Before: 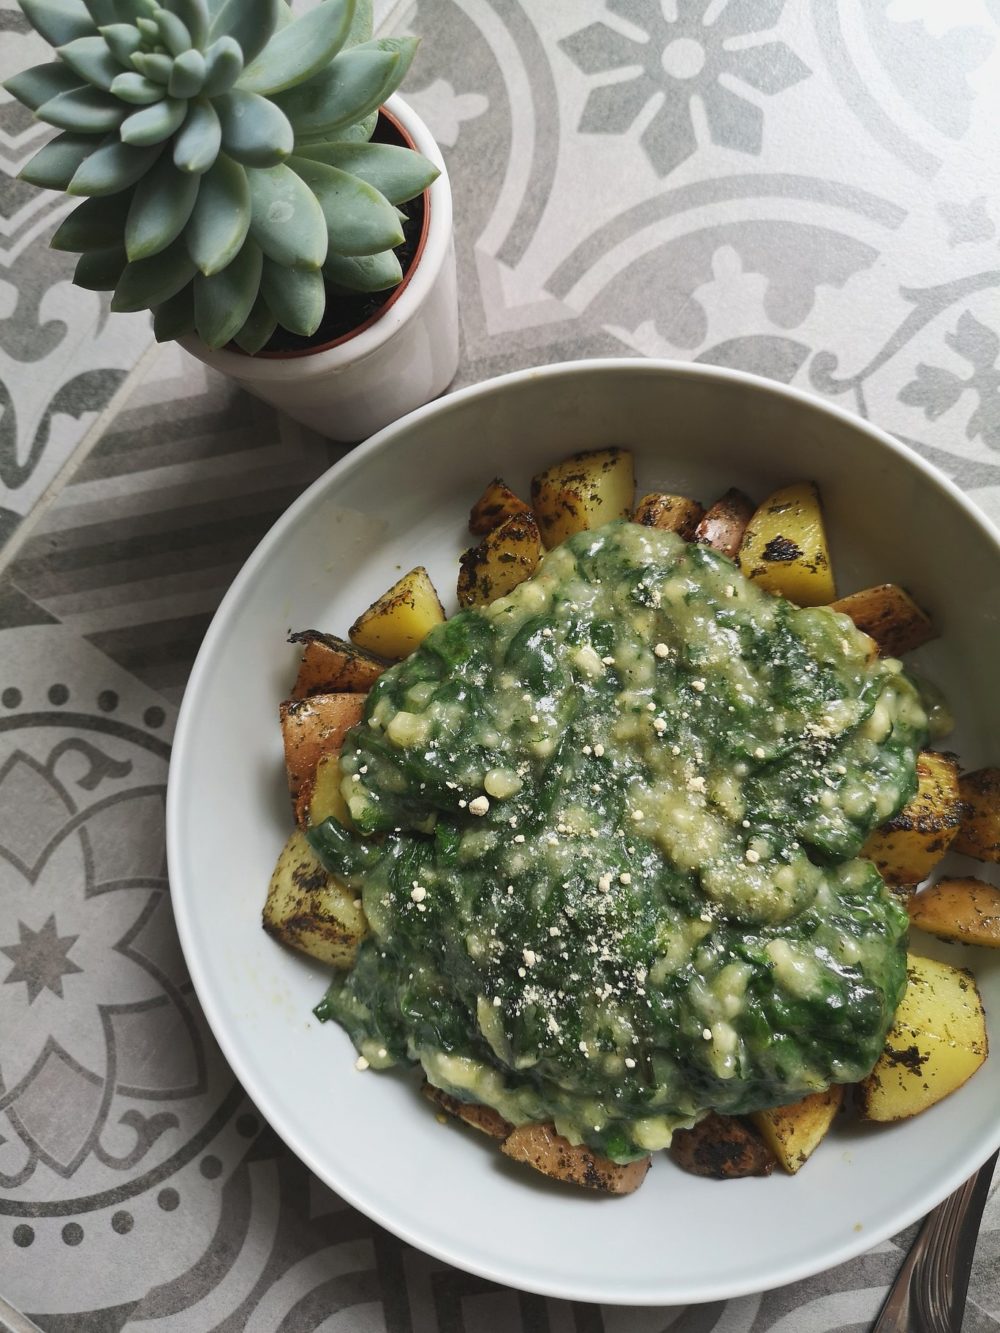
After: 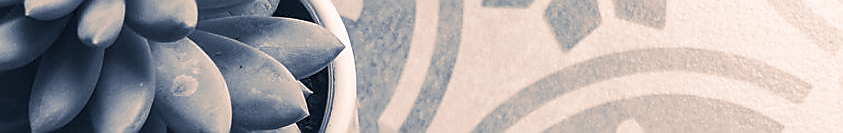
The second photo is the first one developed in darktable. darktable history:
white balance: red 1.138, green 0.996, blue 0.812
velvia: on, module defaults
split-toning: shadows › hue 226.8°, shadows › saturation 0.56, highlights › hue 28.8°, balance -40, compress 0%
sharpen: radius 1.4, amount 1.25, threshold 0.7
monochrome: on, module defaults
local contrast: on, module defaults
crop and rotate: left 9.644%, top 9.491%, right 6.021%, bottom 80.509%
